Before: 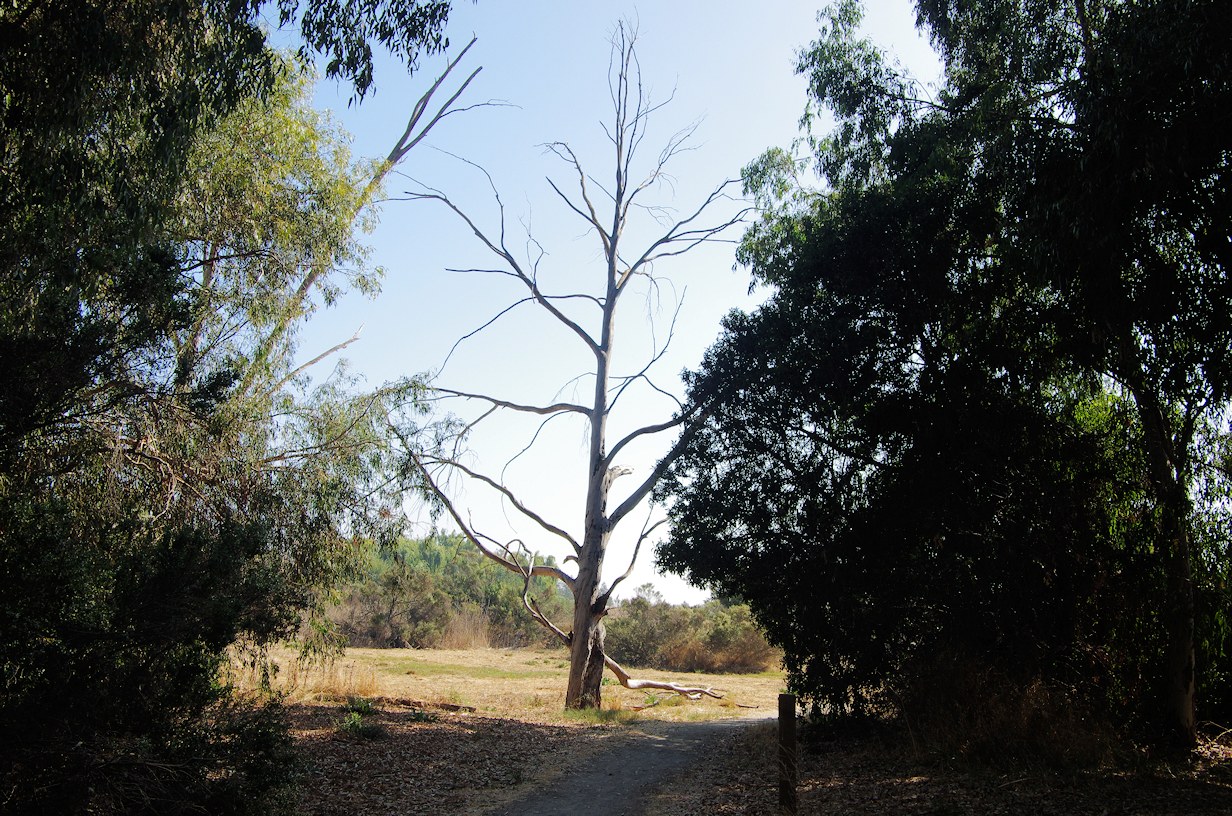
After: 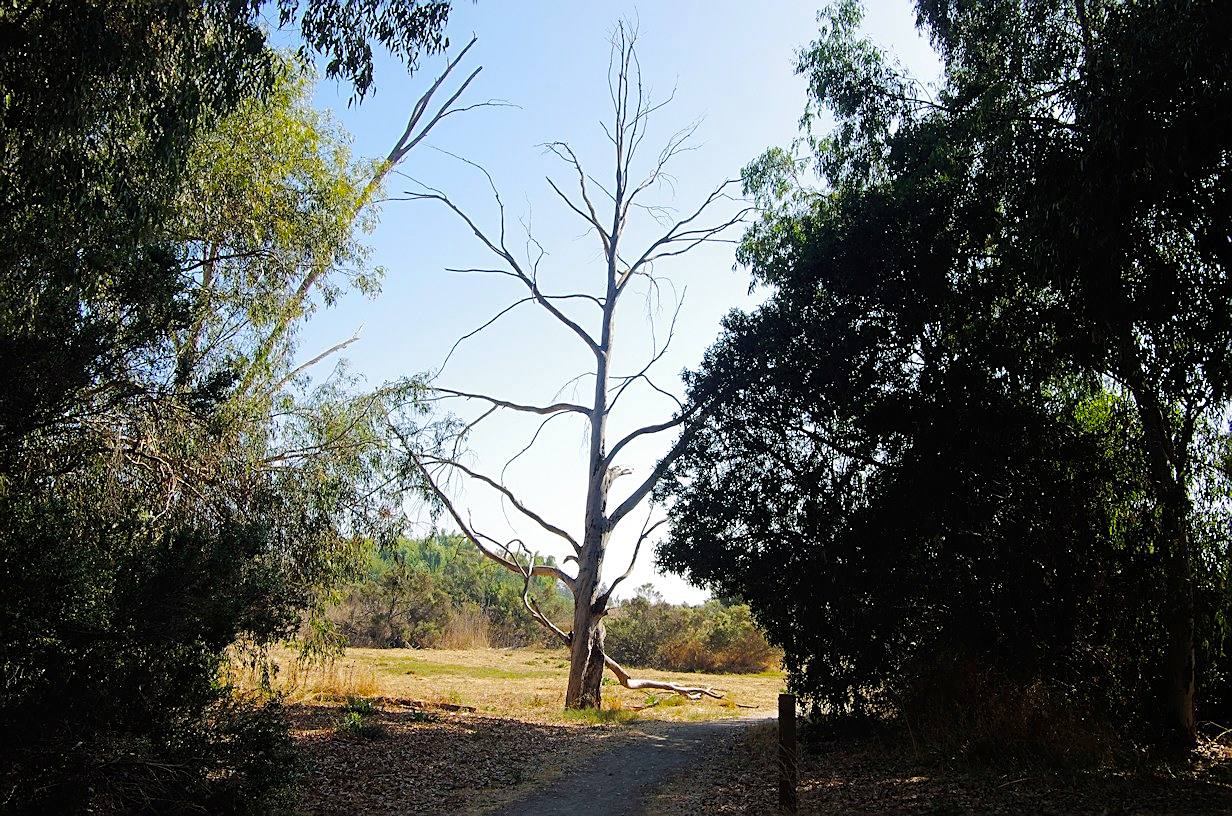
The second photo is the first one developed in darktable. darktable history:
color balance rgb: perceptual saturation grading › global saturation 30.642%
sharpen: on, module defaults
